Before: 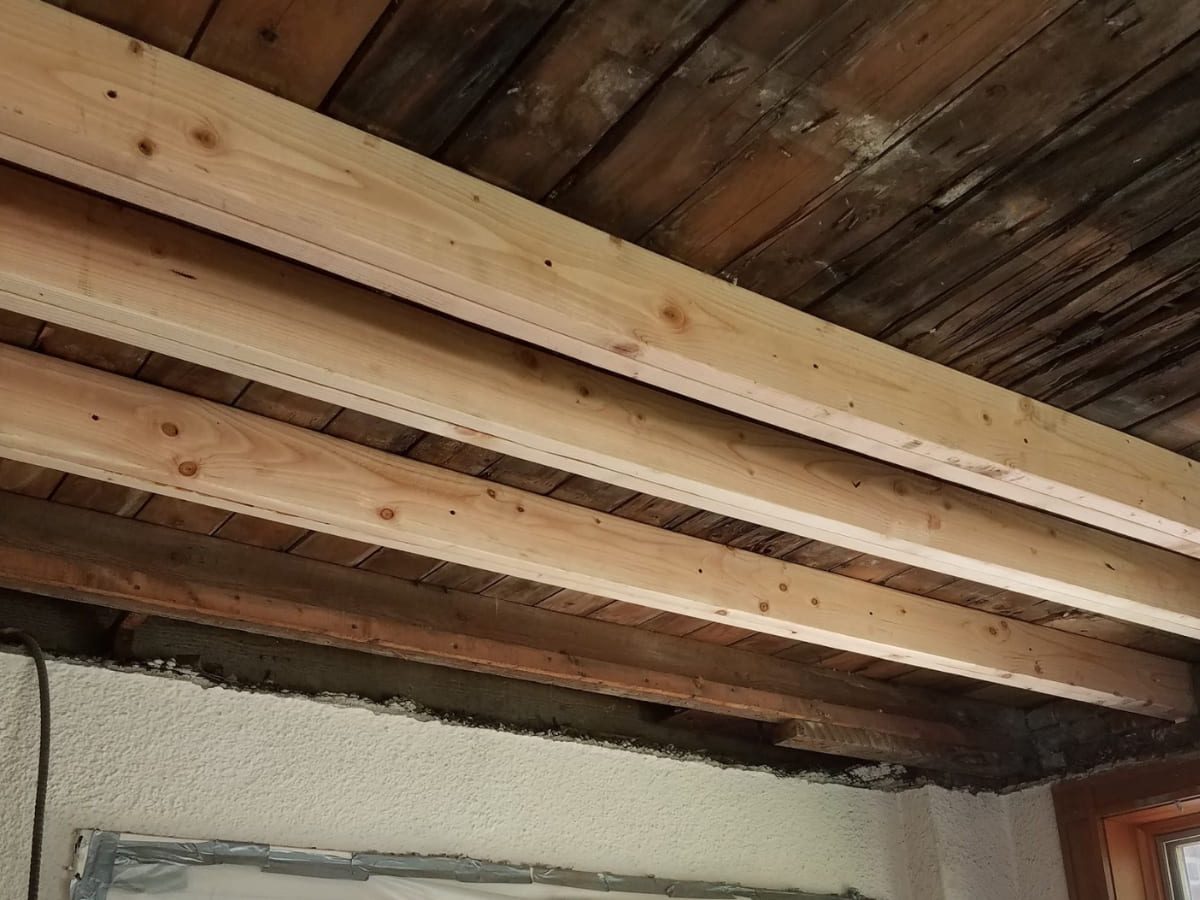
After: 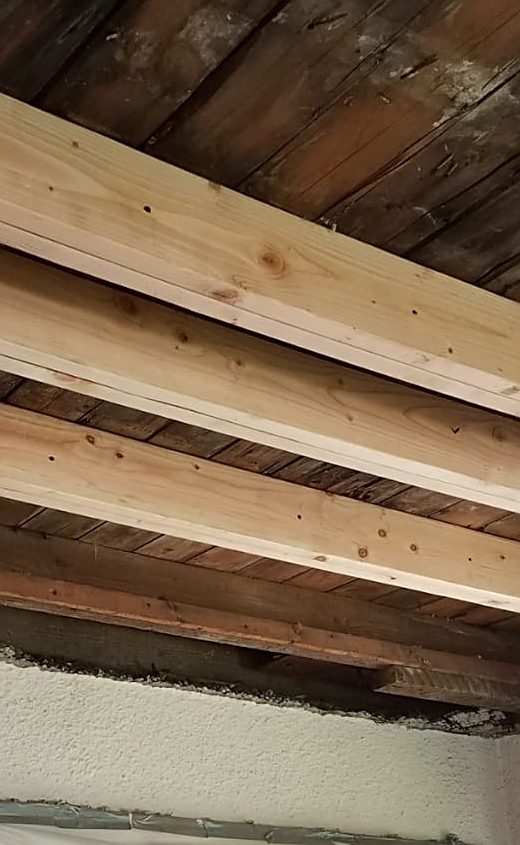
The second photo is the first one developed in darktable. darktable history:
sharpen: on, module defaults
crop: left 33.452%, top 6.025%, right 23.155%
